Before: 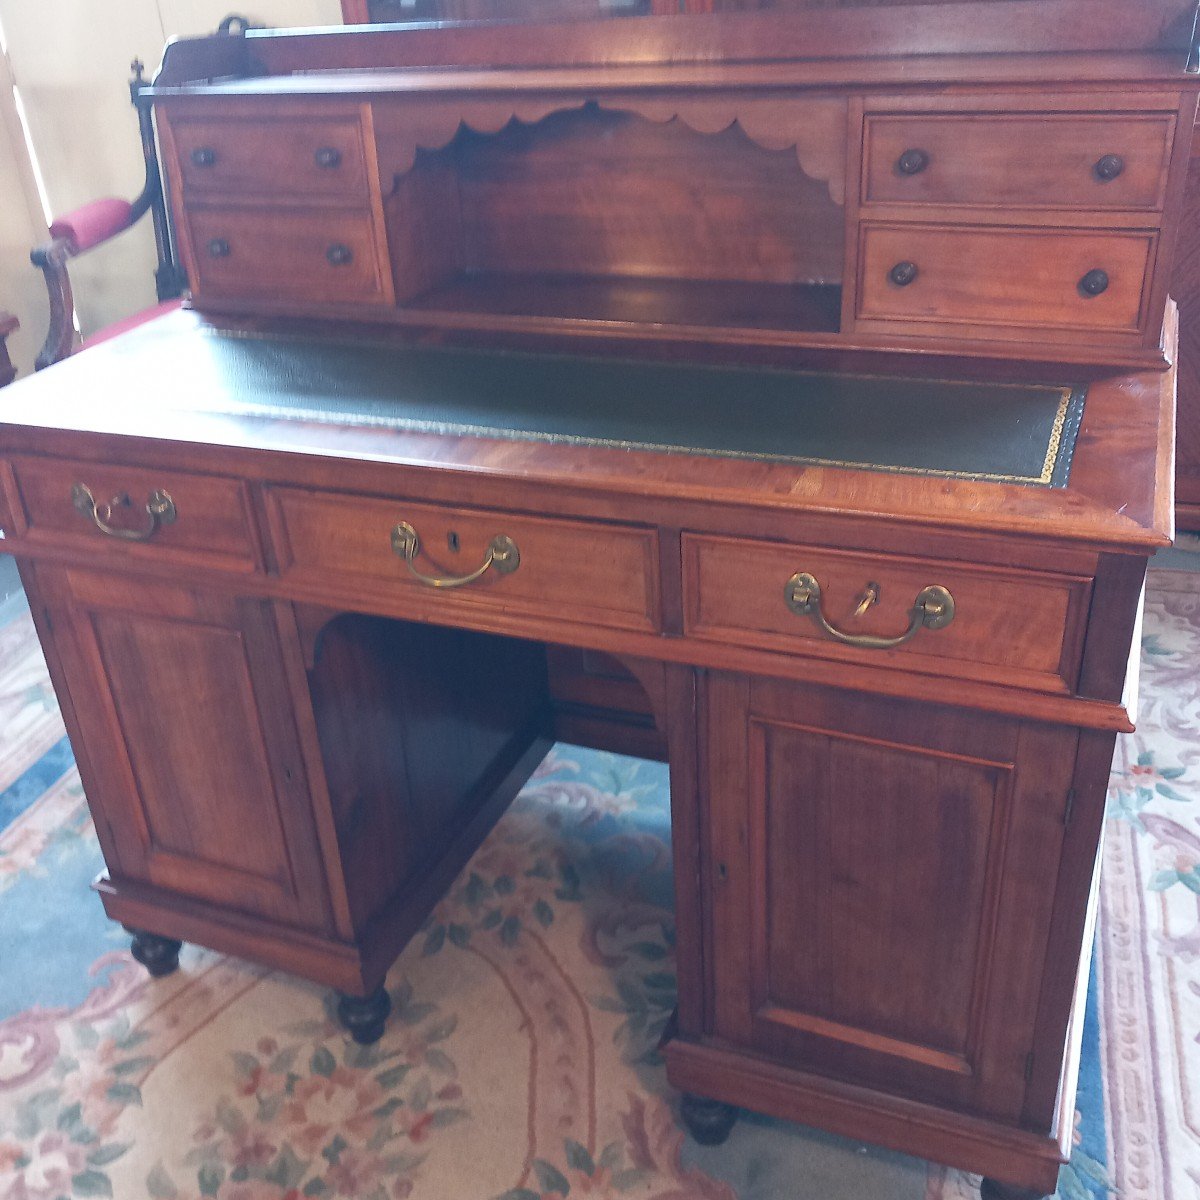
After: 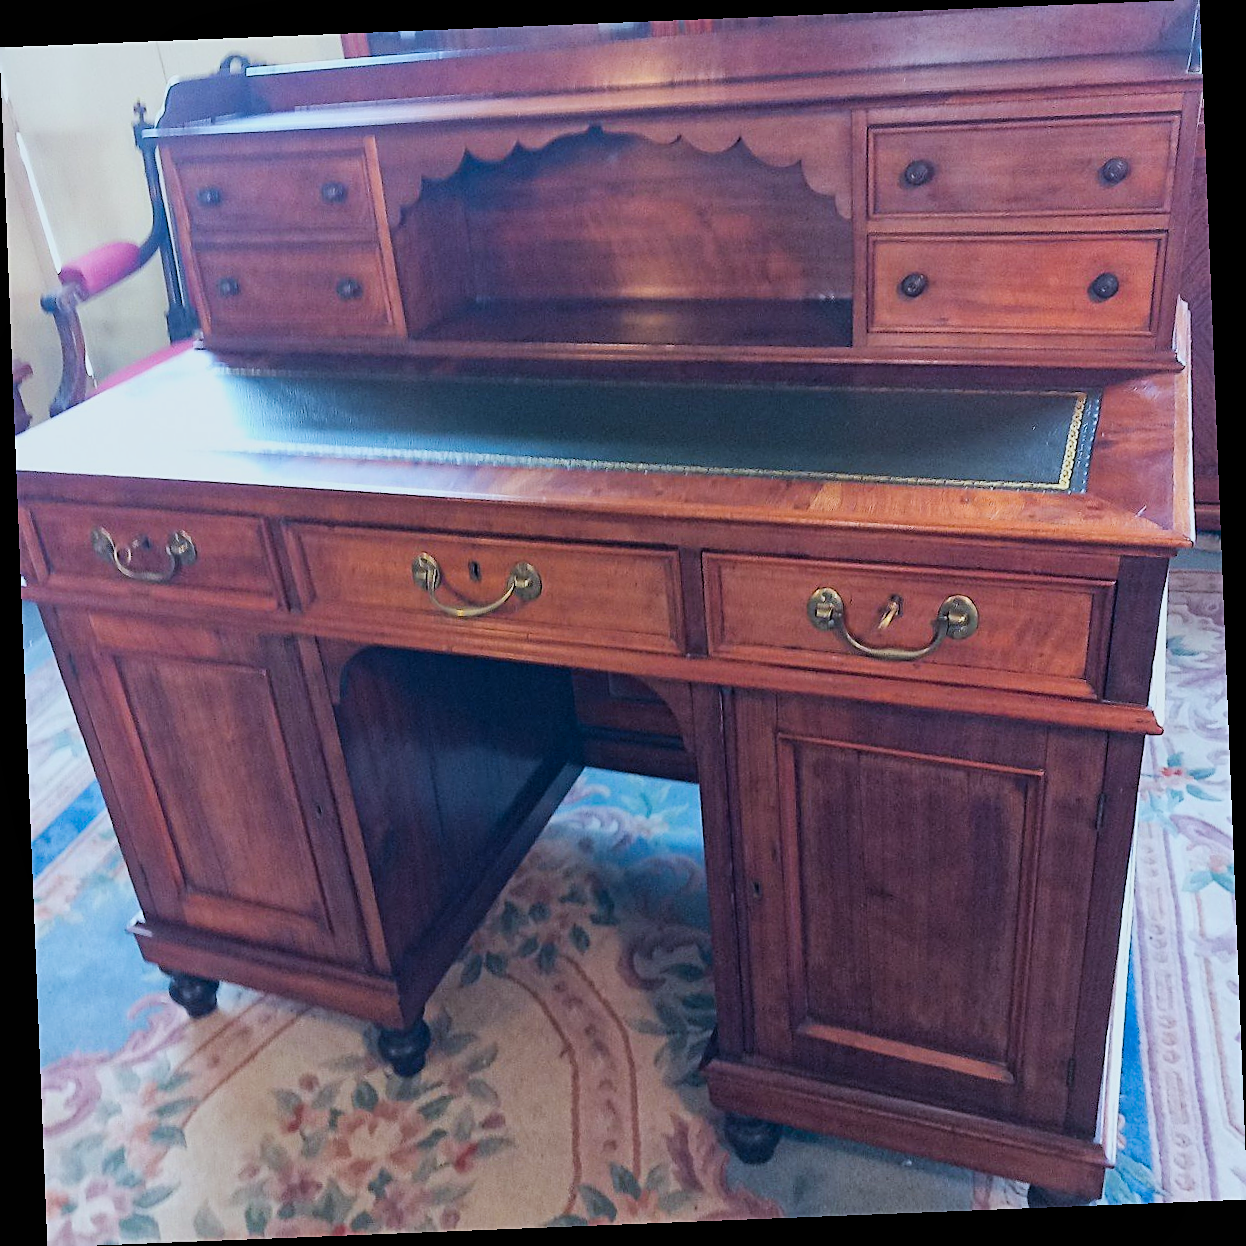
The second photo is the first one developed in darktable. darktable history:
haze removal: compatibility mode true, adaptive false
rotate and perspective: rotation -2.29°, automatic cropping off
color balance rgb: linear chroma grading › shadows 19.44%, linear chroma grading › highlights 3.42%, linear chroma grading › mid-tones 10.16%
local contrast: mode bilateral grid, contrast 20, coarseness 50, detail 120%, midtone range 0.2
sharpen: on, module defaults
filmic rgb: black relative exposure -5 EV, hardness 2.88, contrast 1.2
white balance: red 0.925, blue 1.046
contrast brightness saturation: contrast 0.03, brightness 0.06, saturation 0.13
